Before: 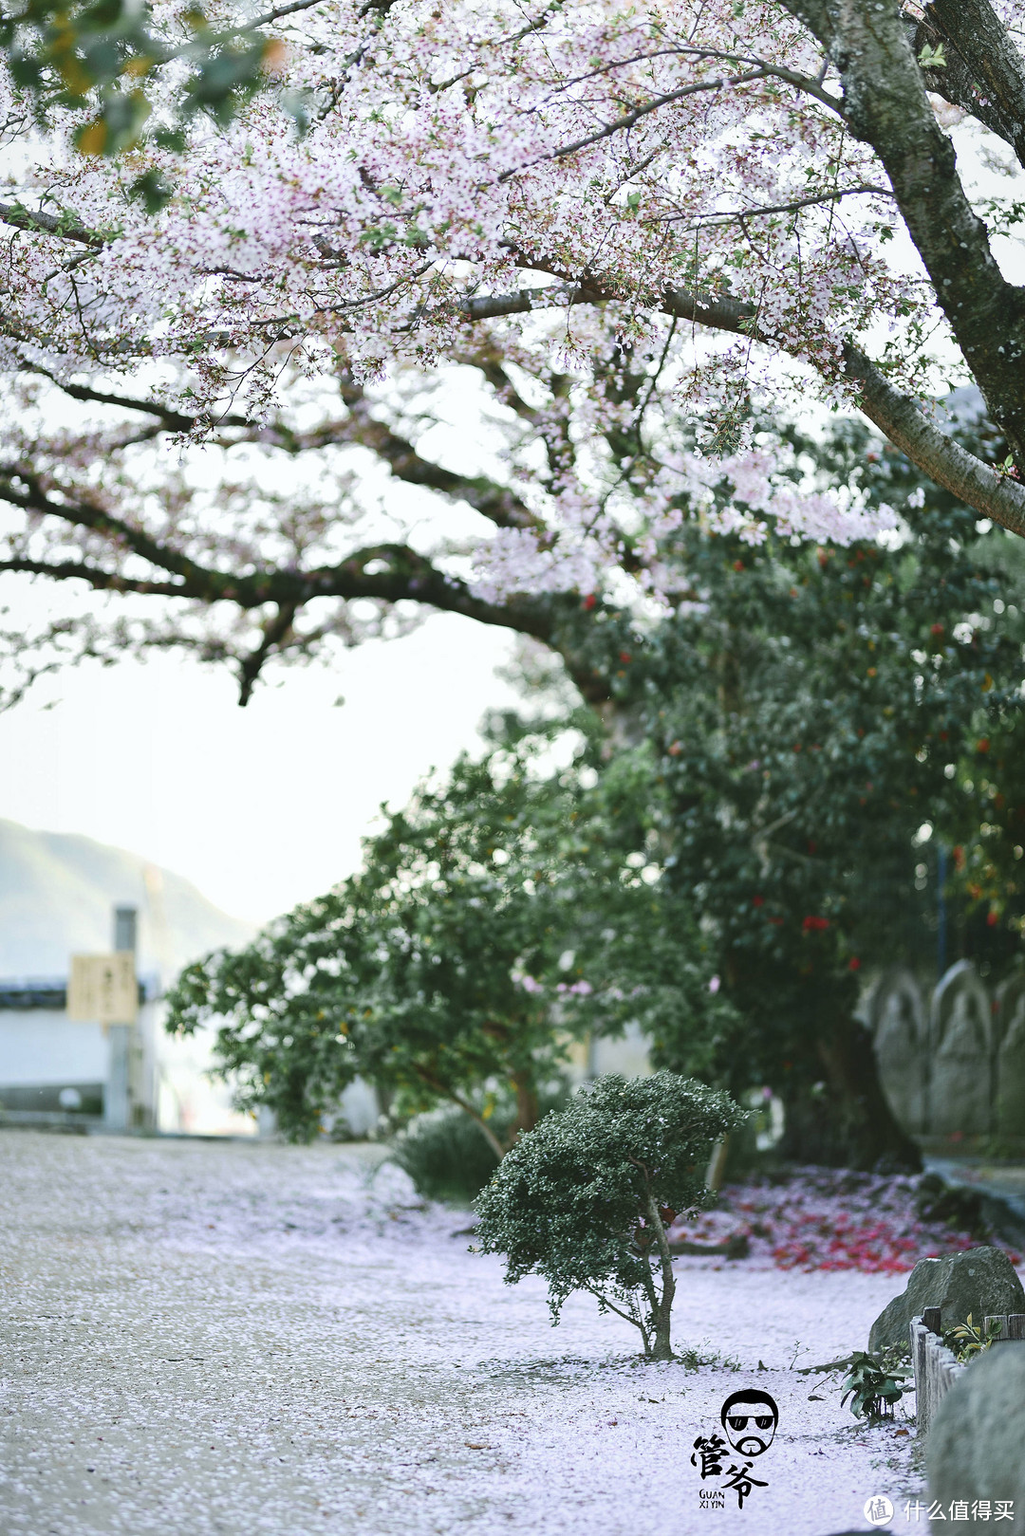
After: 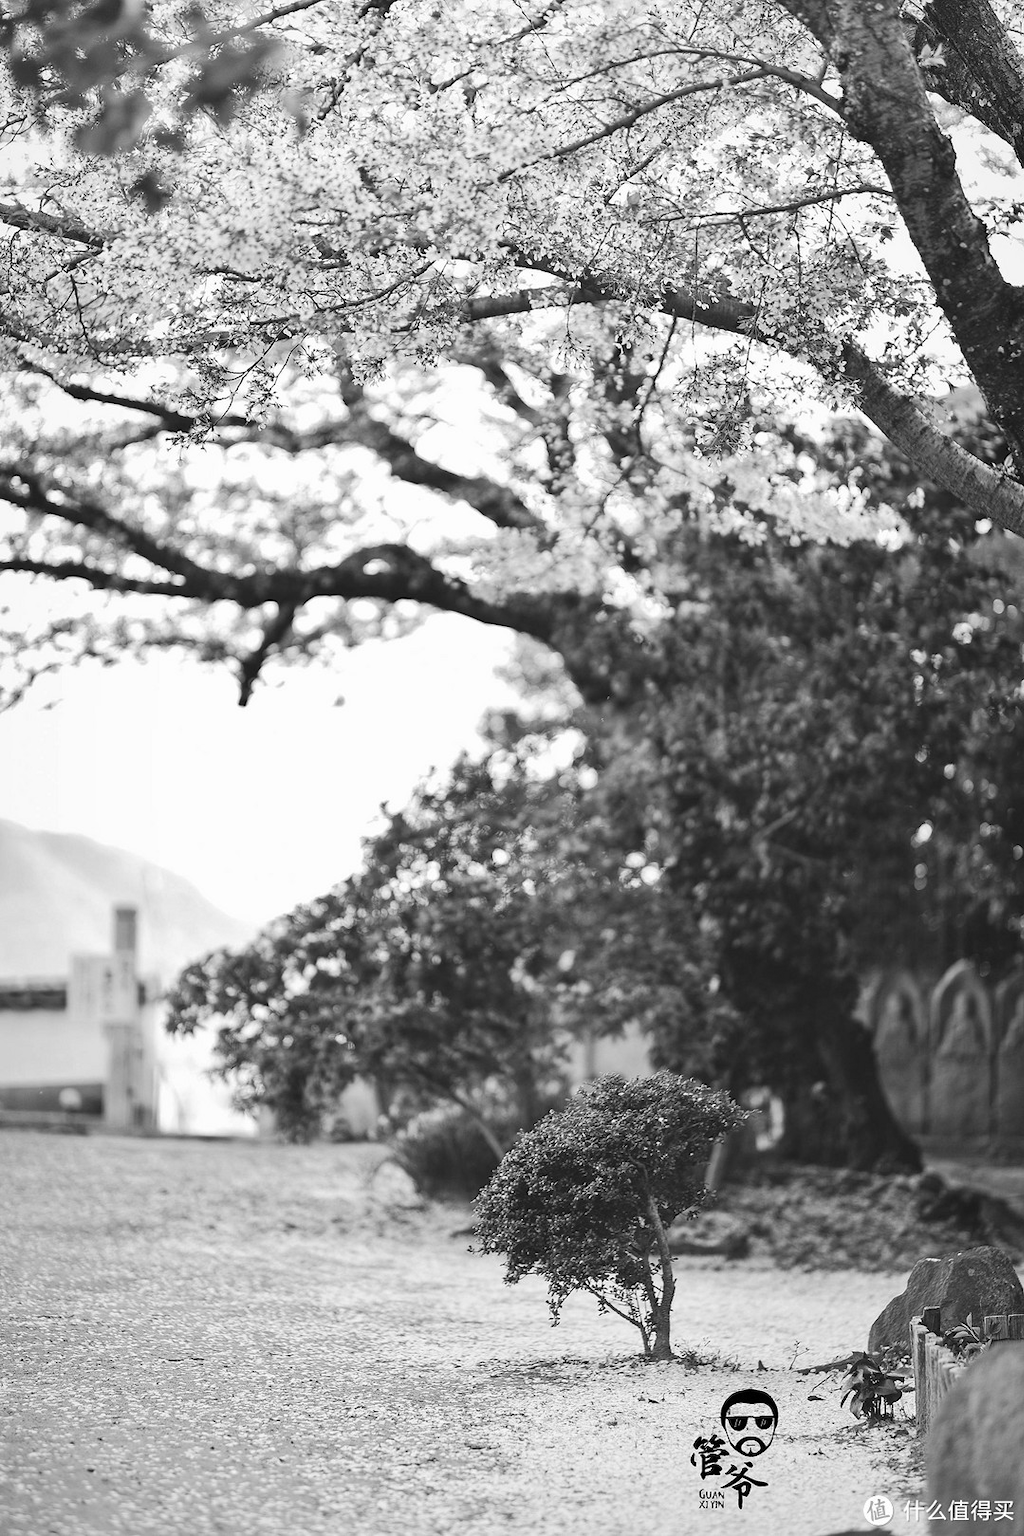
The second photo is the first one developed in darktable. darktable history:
color correction: highlights a* -10.04, highlights b* -10.37
monochrome: on, module defaults
